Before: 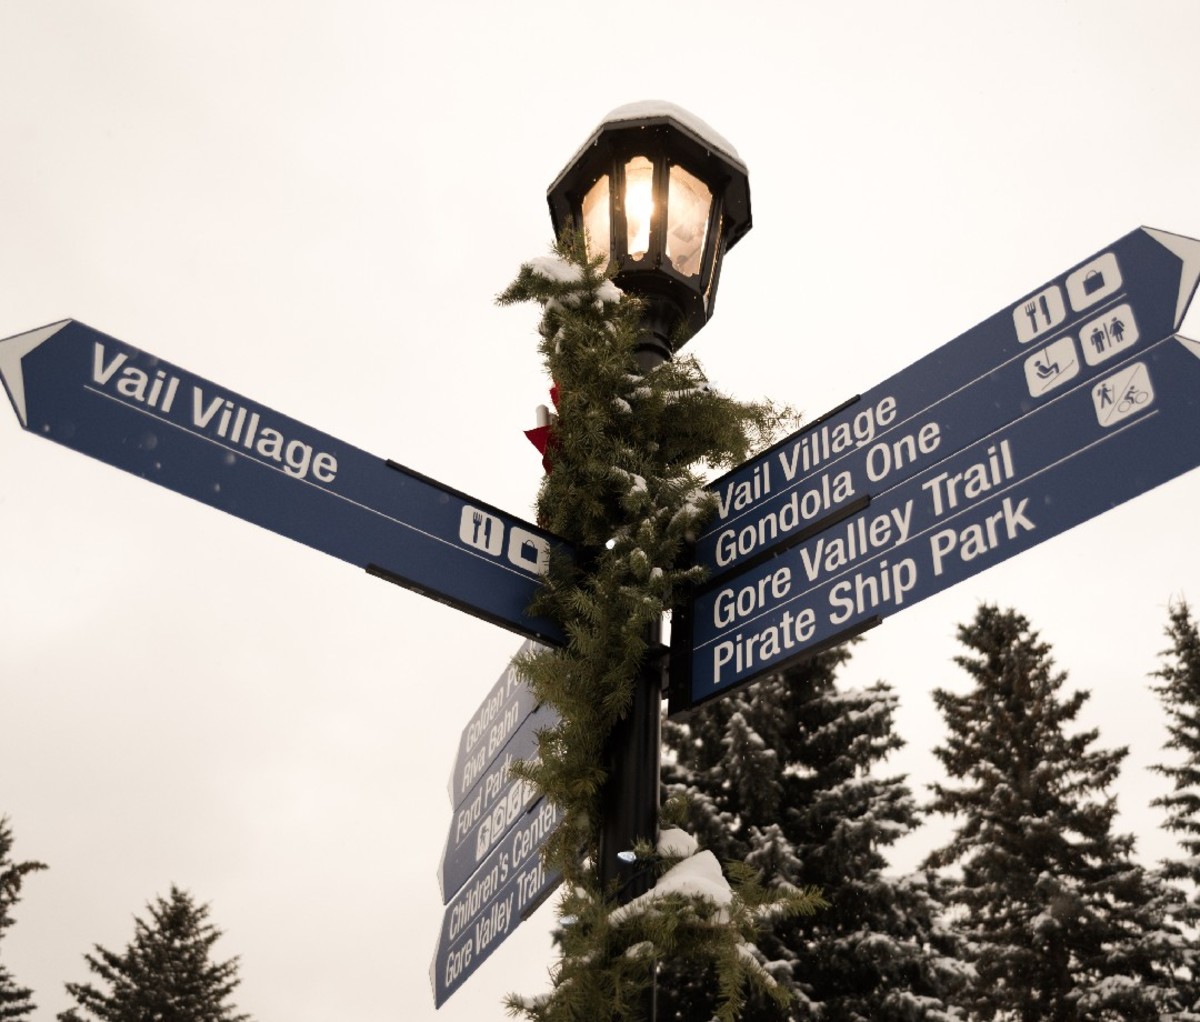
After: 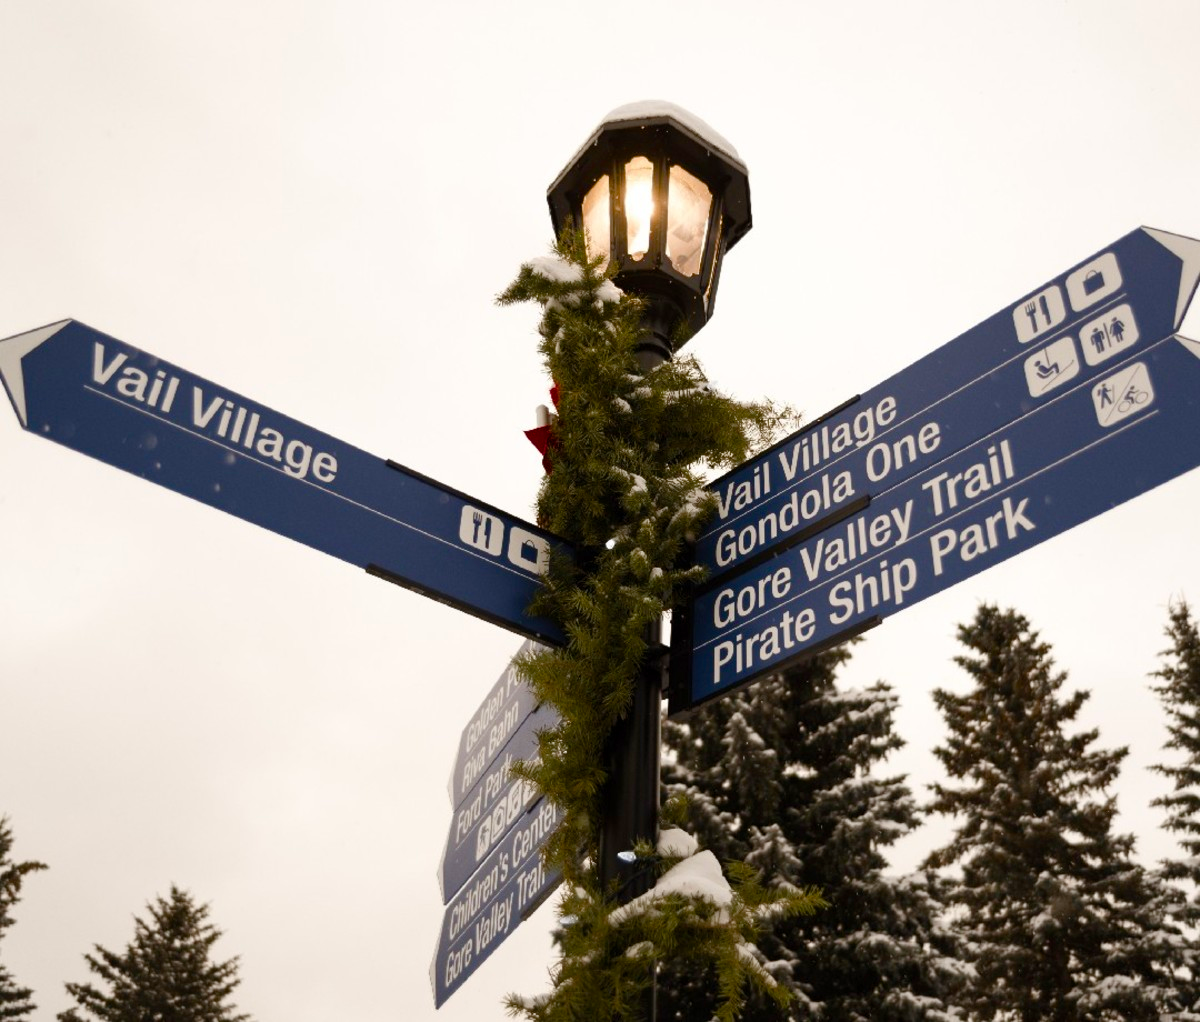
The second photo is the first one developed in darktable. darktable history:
color balance rgb: perceptual saturation grading › global saturation 20%, perceptual saturation grading › highlights -25.064%, perceptual saturation grading › shadows 49.67%, global vibrance 20%
